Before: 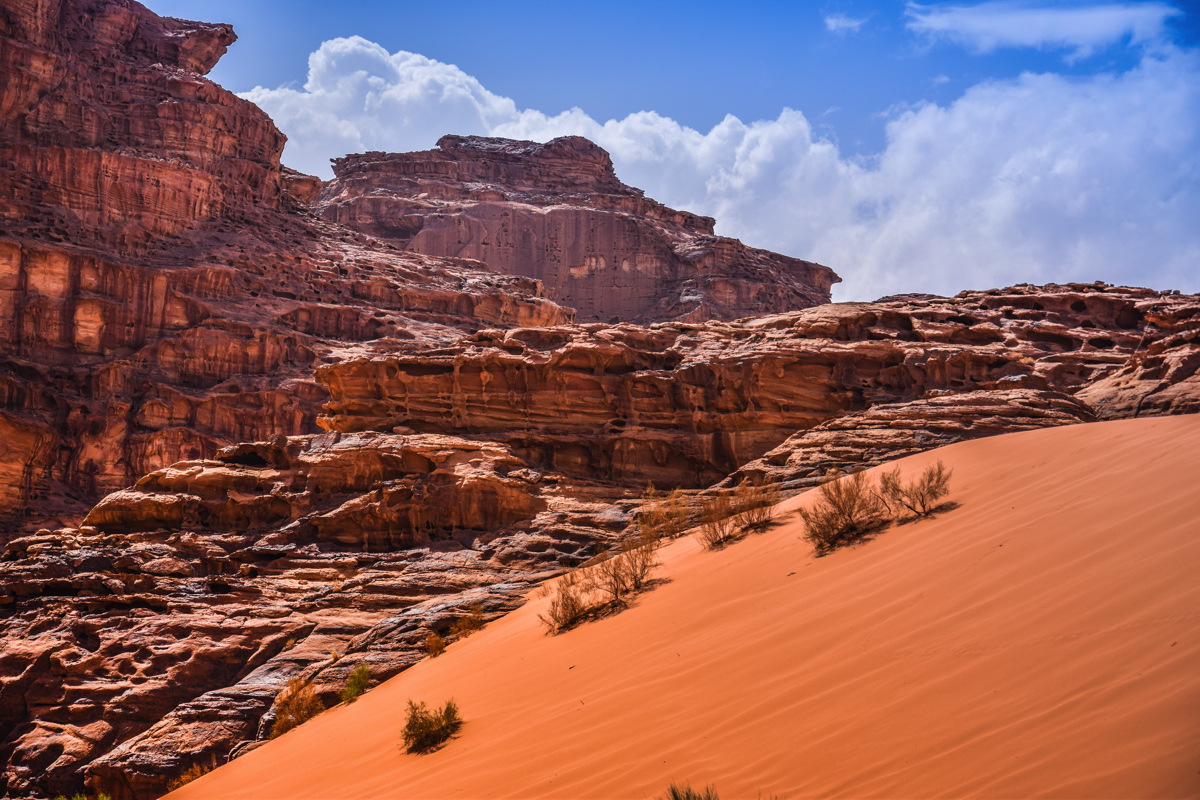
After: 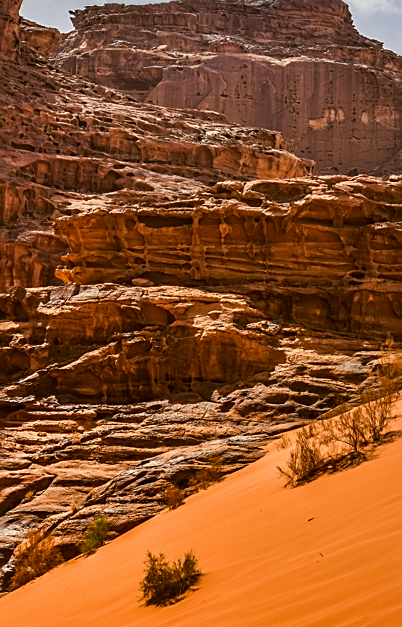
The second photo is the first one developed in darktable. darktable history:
sharpen: on, module defaults
color correction: highlights a* -1.43, highlights b* 10.12, shadows a* 0.395, shadows b* 19.35
crop and rotate: left 21.77%, top 18.528%, right 44.676%, bottom 2.997%
